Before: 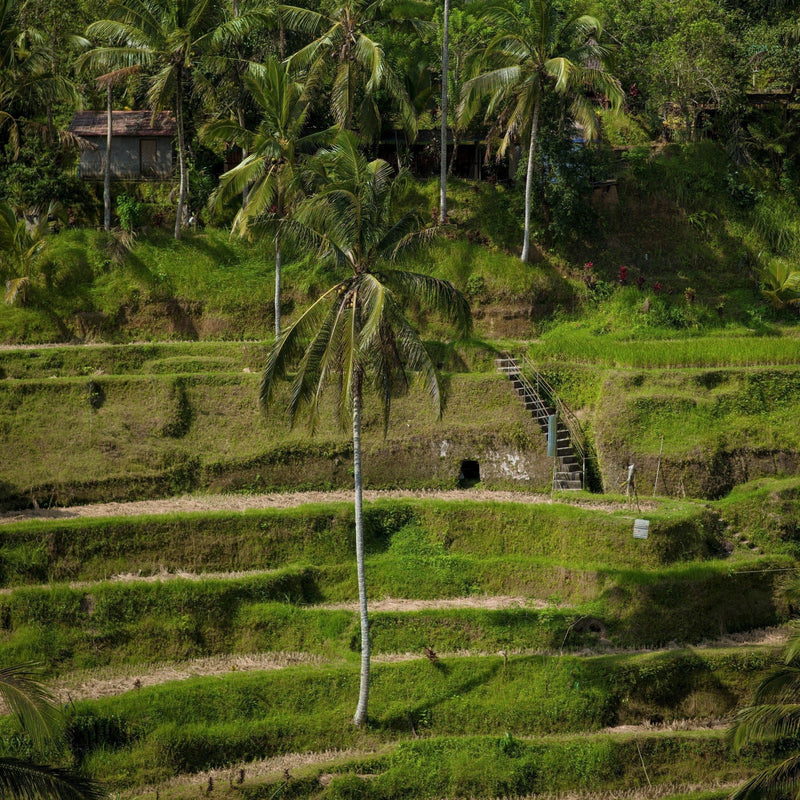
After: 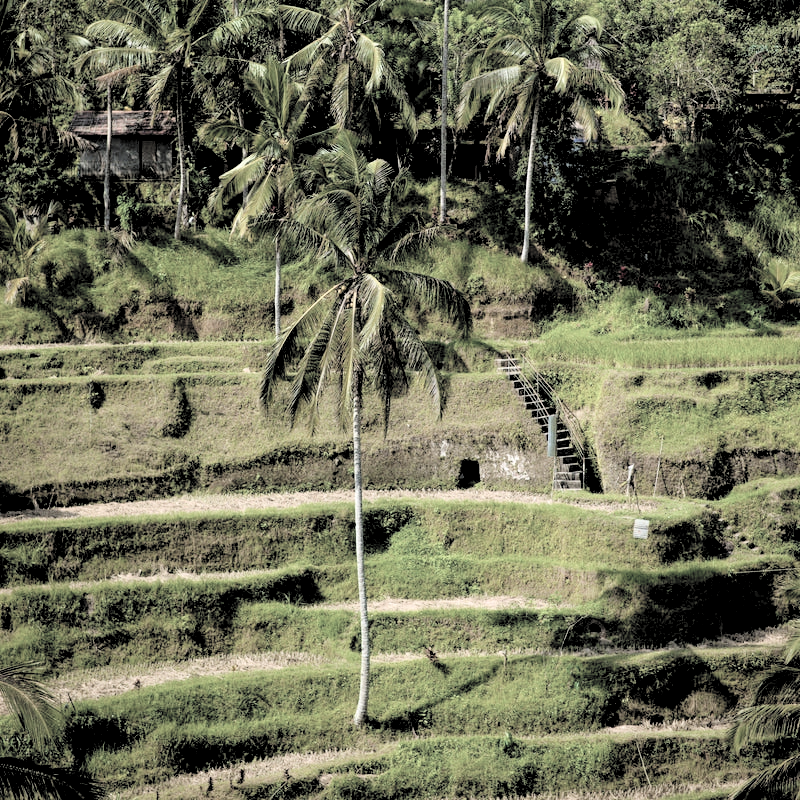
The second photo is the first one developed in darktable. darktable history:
contrast brightness saturation: brightness 0.189, saturation -0.516
levels: levels [0.044, 0.416, 0.908]
filmic rgb: middle gray luminance 10.15%, black relative exposure -8.65 EV, white relative exposure 3.3 EV, target black luminance 0%, hardness 5.2, latitude 44.61%, contrast 1.311, highlights saturation mix 5.54%, shadows ↔ highlights balance 24.32%, enable highlight reconstruction true
